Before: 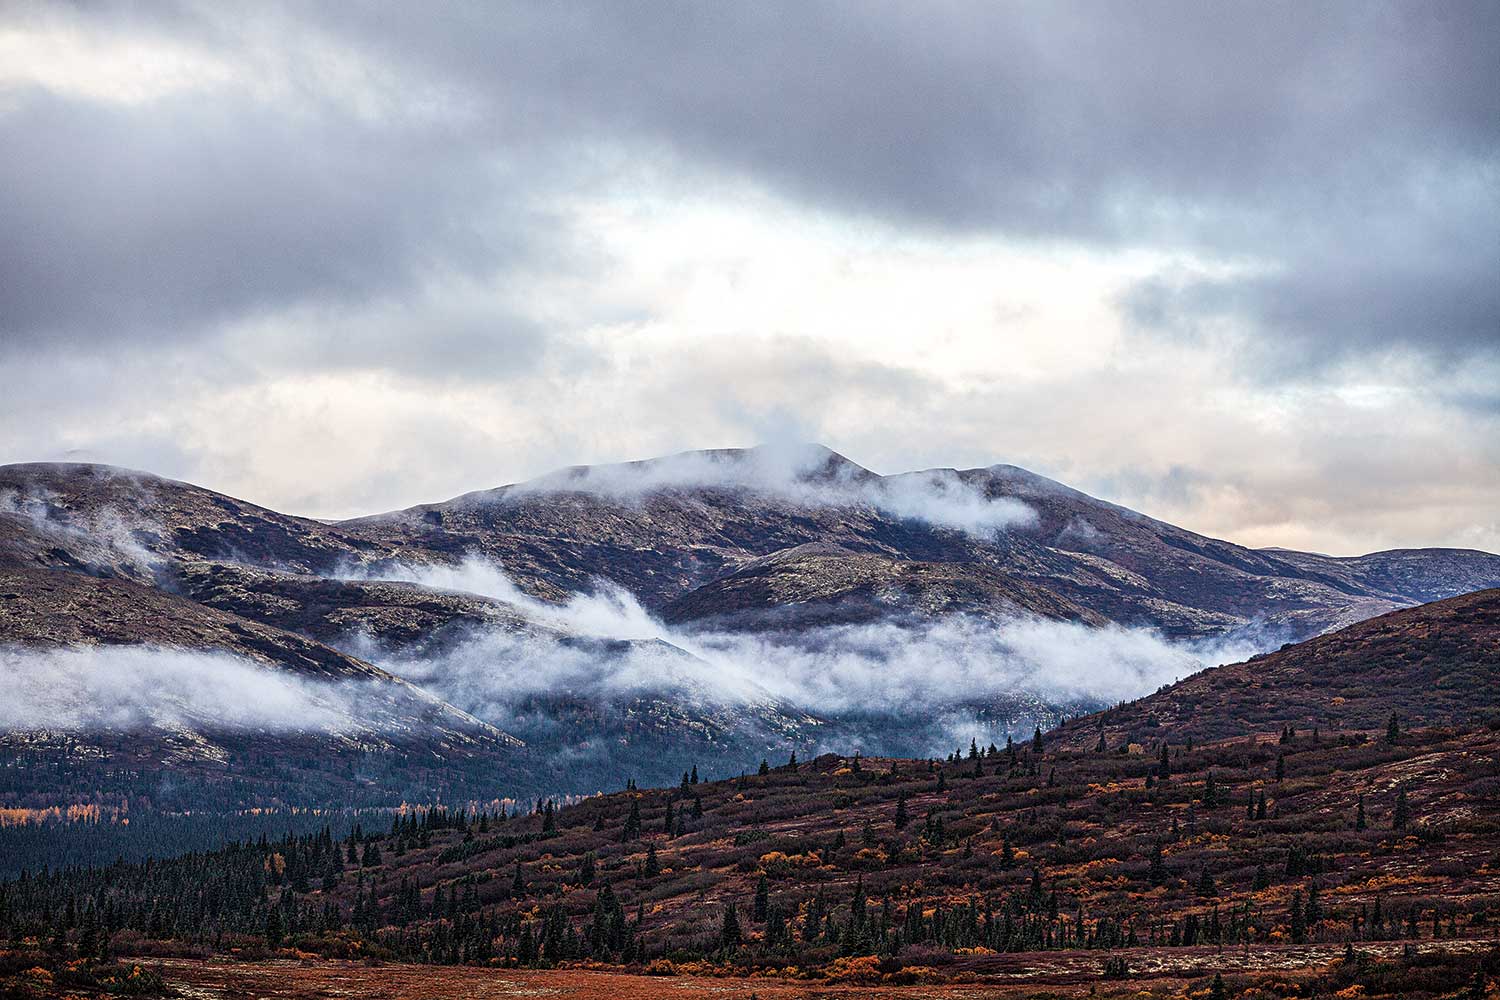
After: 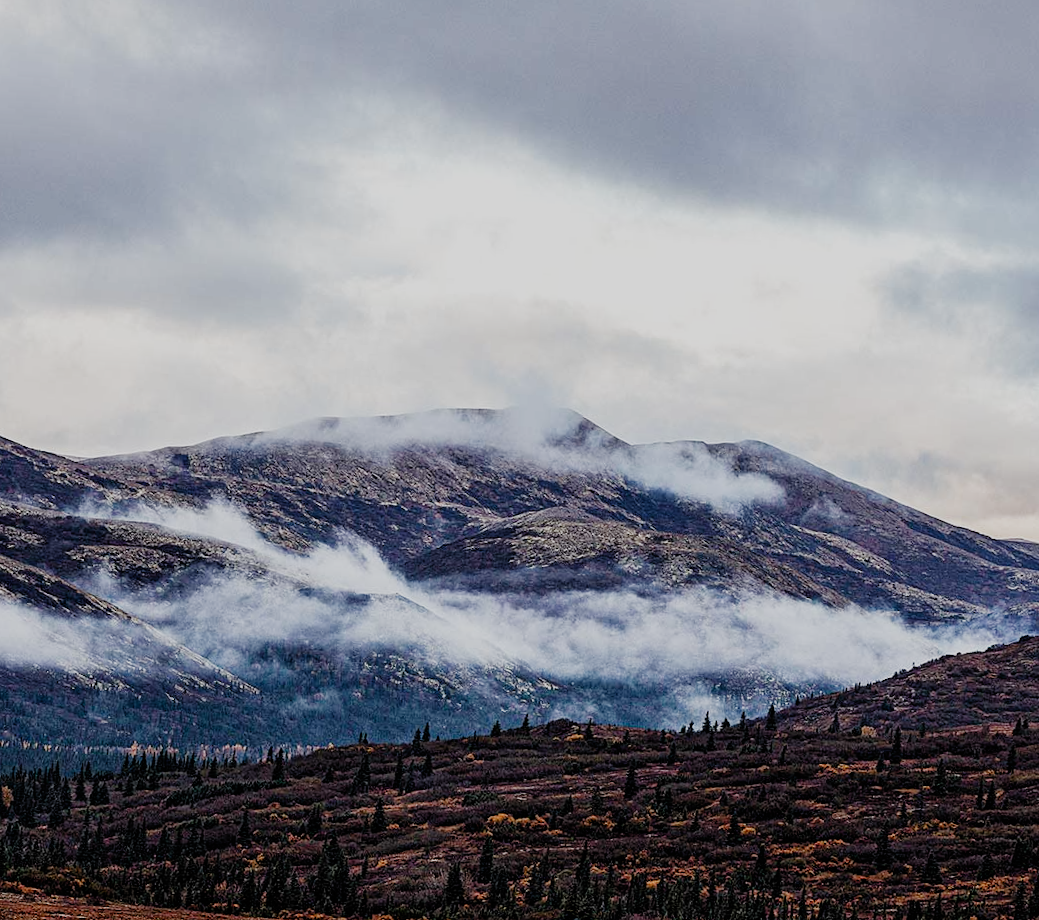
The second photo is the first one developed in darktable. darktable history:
crop and rotate: angle -3.31°, left 13.981%, top 0.017%, right 10.844%, bottom 0.079%
filmic rgb: black relative exposure -7.65 EV, white relative exposure 4.56 EV, hardness 3.61, preserve chrominance no, color science v4 (2020)
